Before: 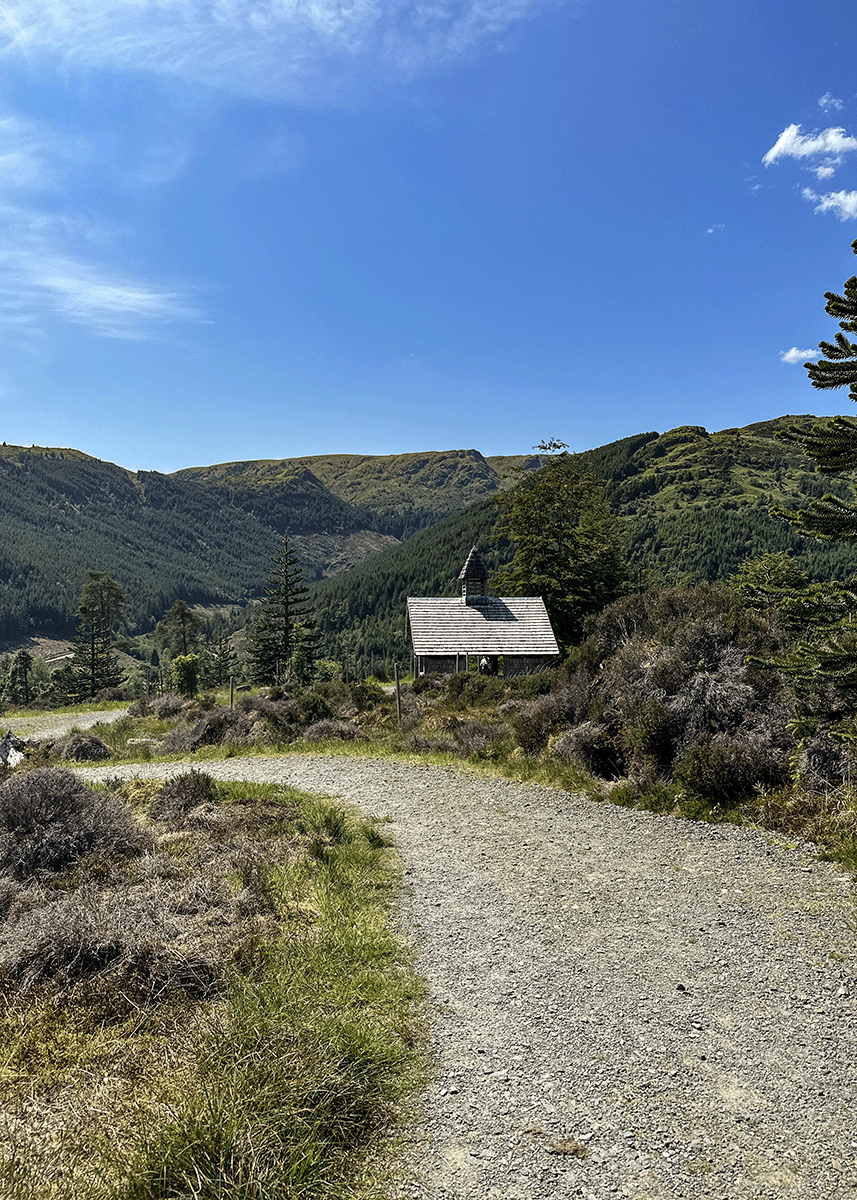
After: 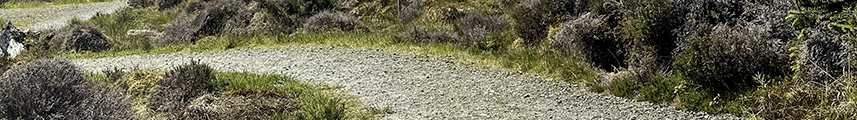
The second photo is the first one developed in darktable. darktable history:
white balance: red 0.978, blue 0.999
crop and rotate: top 59.084%, bottom 30.916%
shadows and highlights: shadows 53, soften with gaussian
